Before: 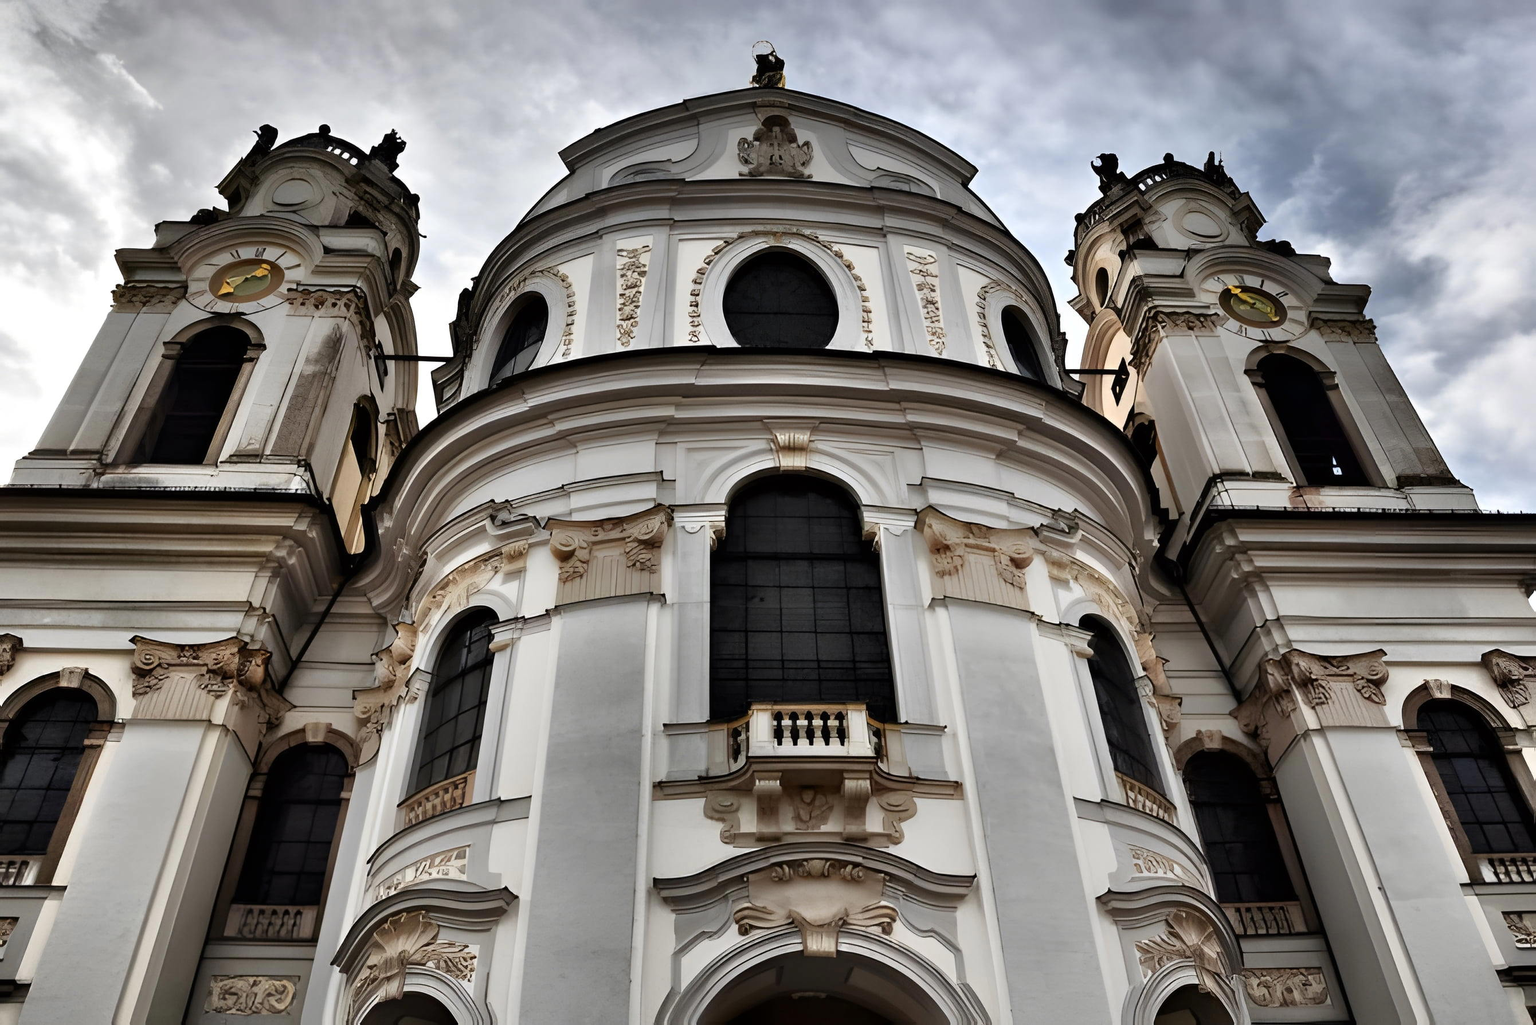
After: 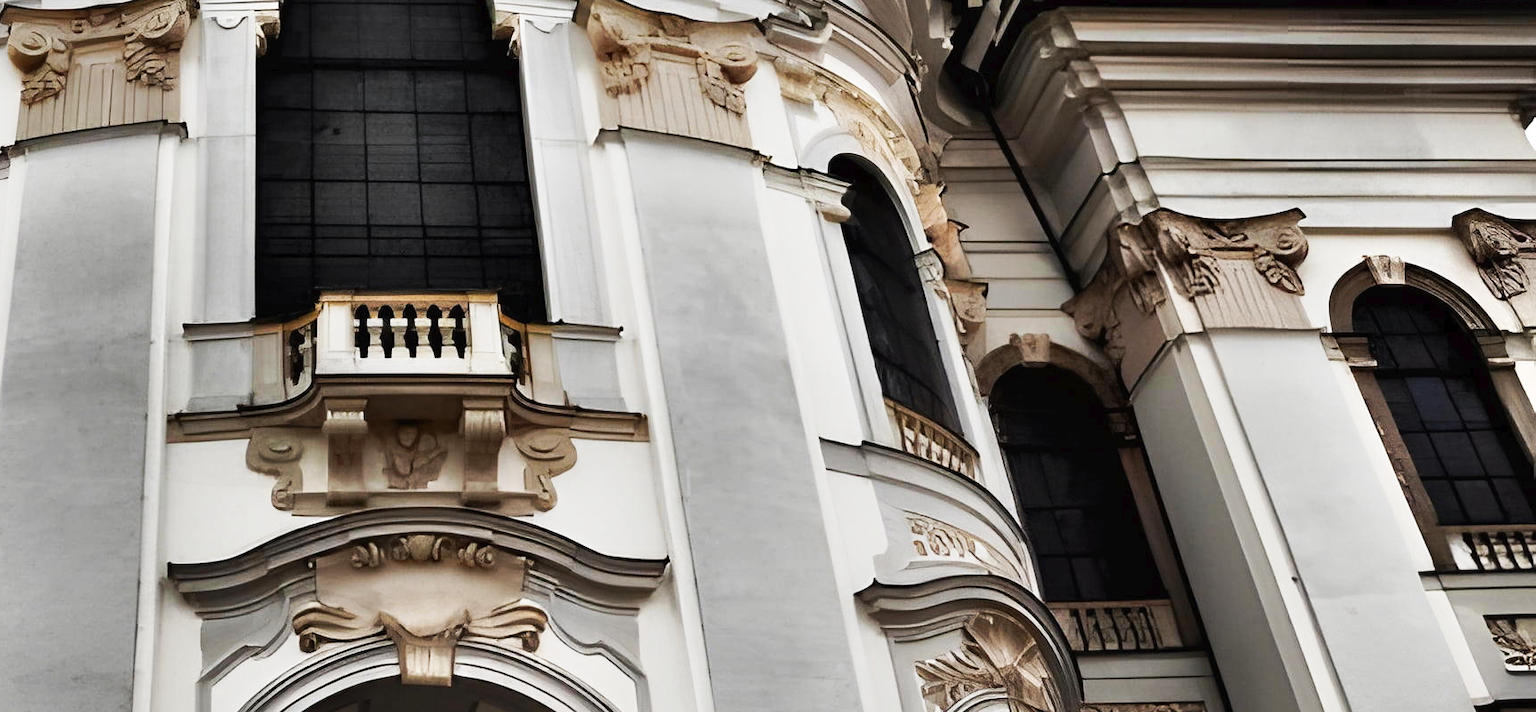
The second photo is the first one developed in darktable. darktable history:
shadows and highlights: highlights color adjustment 0%, low approximation 0.01, soften with gaussian
tone curve: curves: ch0 [(0, 0) (0.003, 0.017) (0.011, 0.018) (0.025, 0.03) (0.044, 0.051) (0.069, 0.075) (0.1, 0.104) (0.136, 0.138) (0.177, 0.183) (0.224, 0.237) (0.277, 0.294) (0.335, 0.361) (0.399, 0.446) (0.468, 0.552) (0.543, 0.66) (0.623, 0.753) (0.709, 0.843) (0.801, 0.912) (0.898, 0.962) (1, 1)], preserve colors none
crop and rotate: left 35.509%, top 50.238%, bottom 4.934%
